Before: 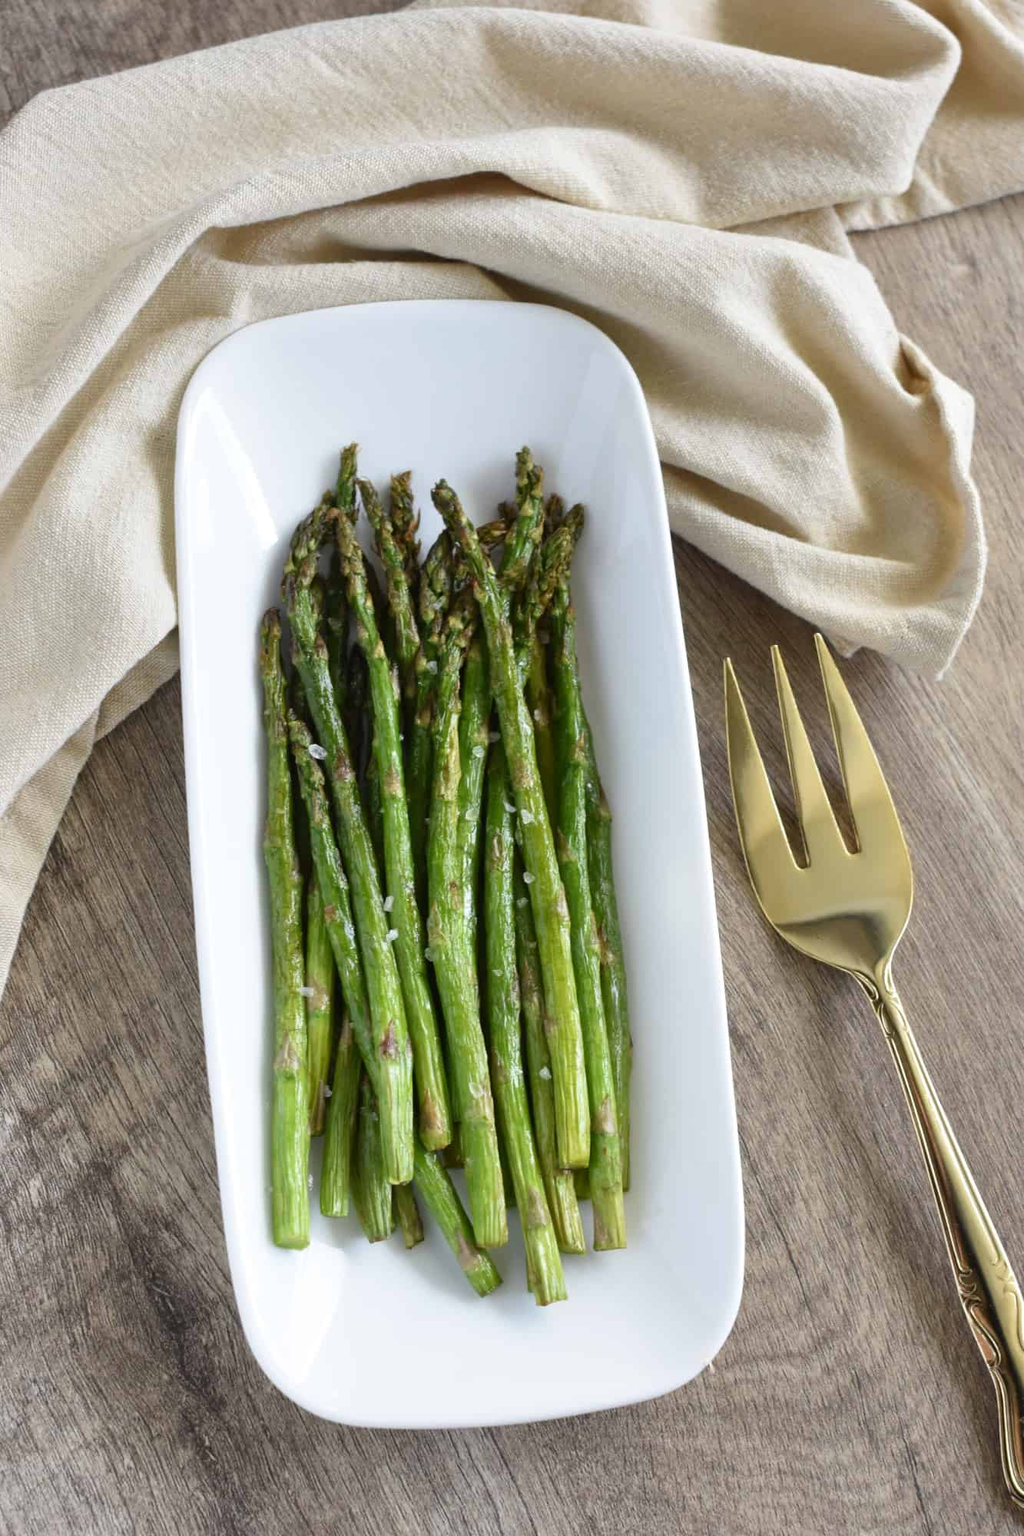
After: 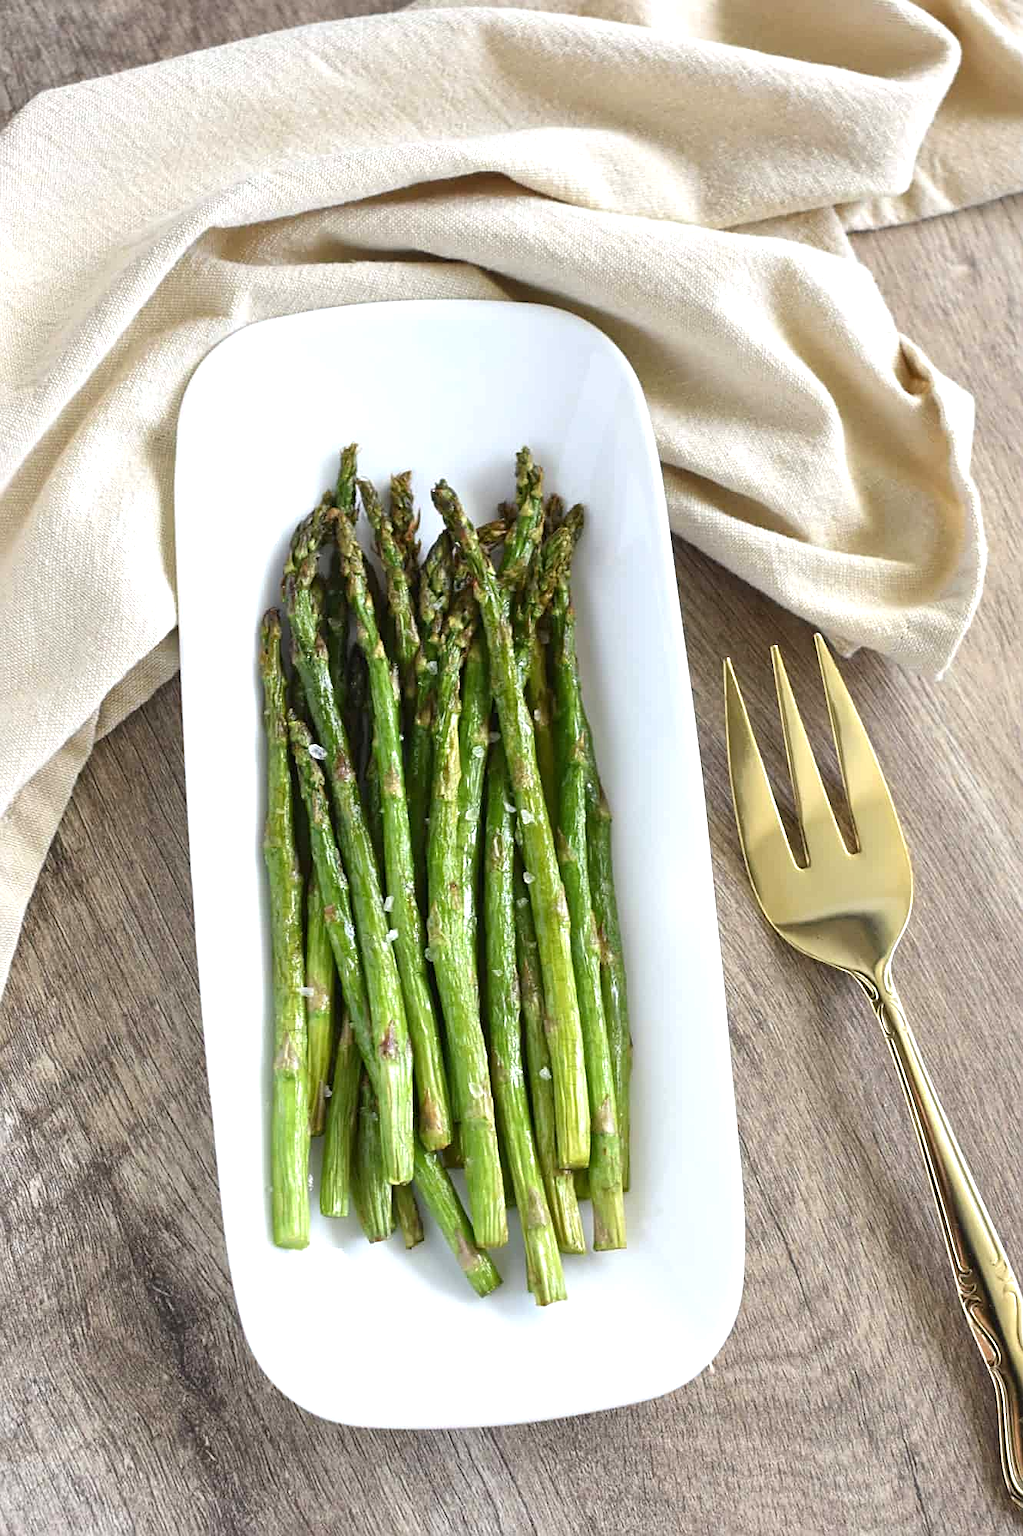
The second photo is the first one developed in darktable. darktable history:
sharpen: on, module defaults
exposure: black level correction 0, exposure 0.499 EV, compensate exposure bias true, compensate highlight preservation false
